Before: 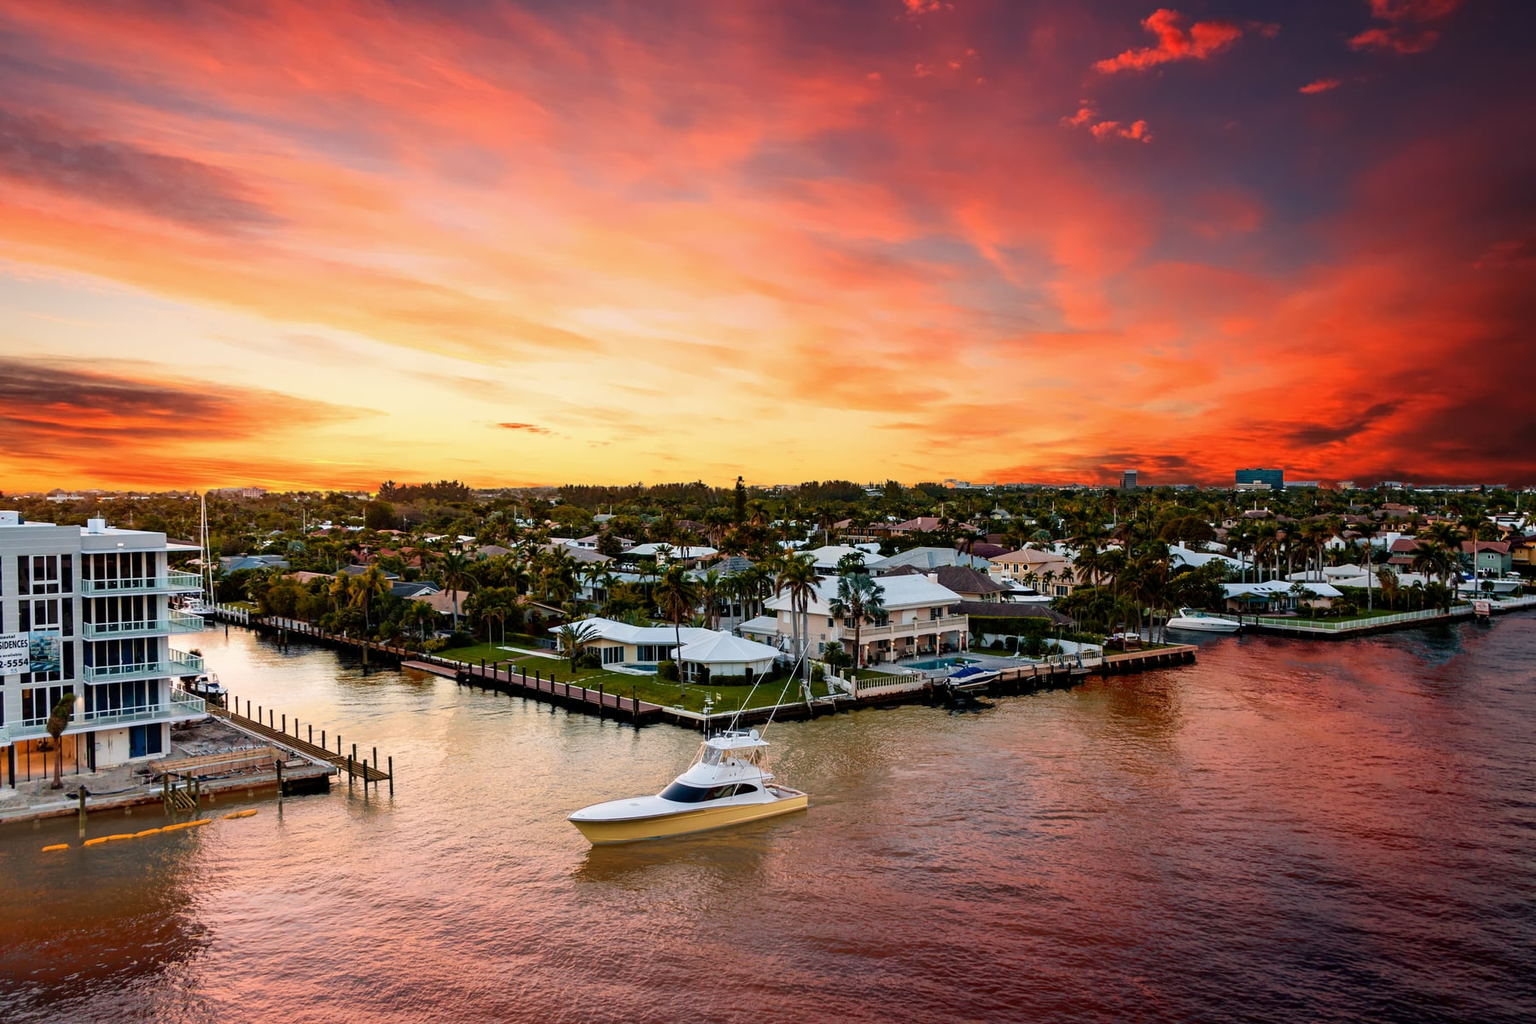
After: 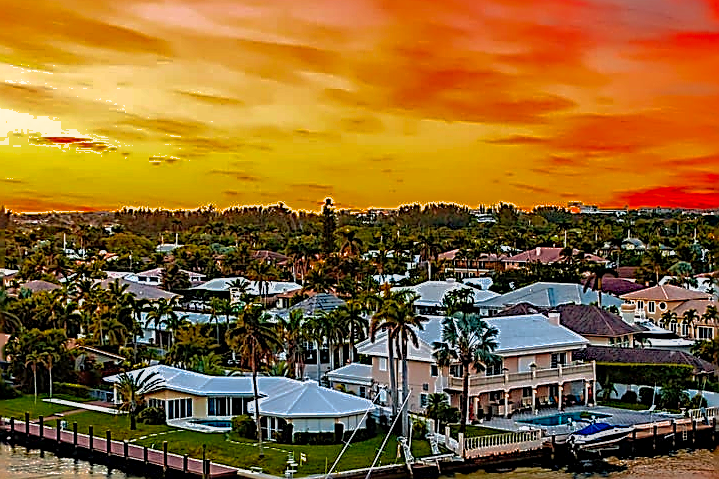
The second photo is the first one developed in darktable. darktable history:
sharpen: amount 2
exposure: exposure 0.258 EV, compensate highlight preservation false
haze removal: compatibility mode true, adaptive false
shadows and highlights: shadows 40, highlights -60
color zones: curves: ch0 [(0, 0.425) (0.143, 0.422) (0.286, 0.42) (0.429, 0.419) (0.571, 0.419) (0.714, 0.42) (0.857, 0.422) (1, 0.425)]; ch1 [(0, 0.666) (0.143, 0.669) (0.286, 0.671) (0.429, 0.67) (0.571, 0.67) (0.714, 0.67) (0.857, 0.67) (1, 0.666)]
local contrast: on, module defaults
crop: left 30%, top 30%, right 30%, bottom 30%
